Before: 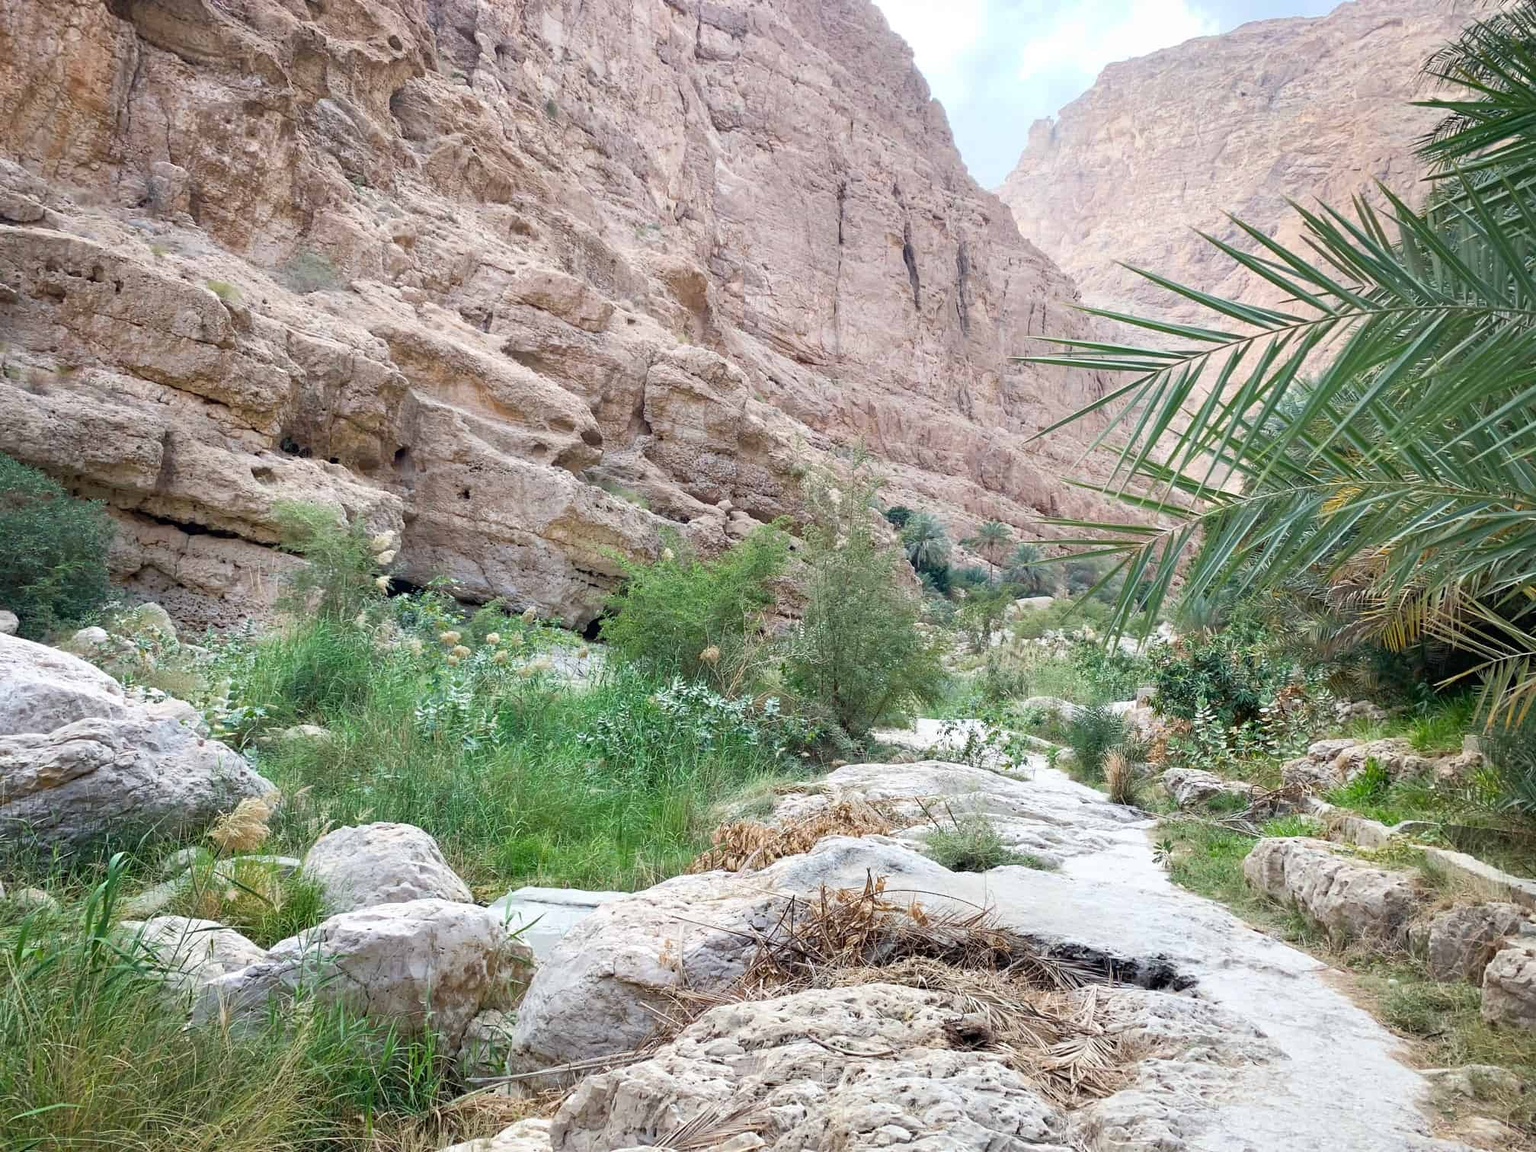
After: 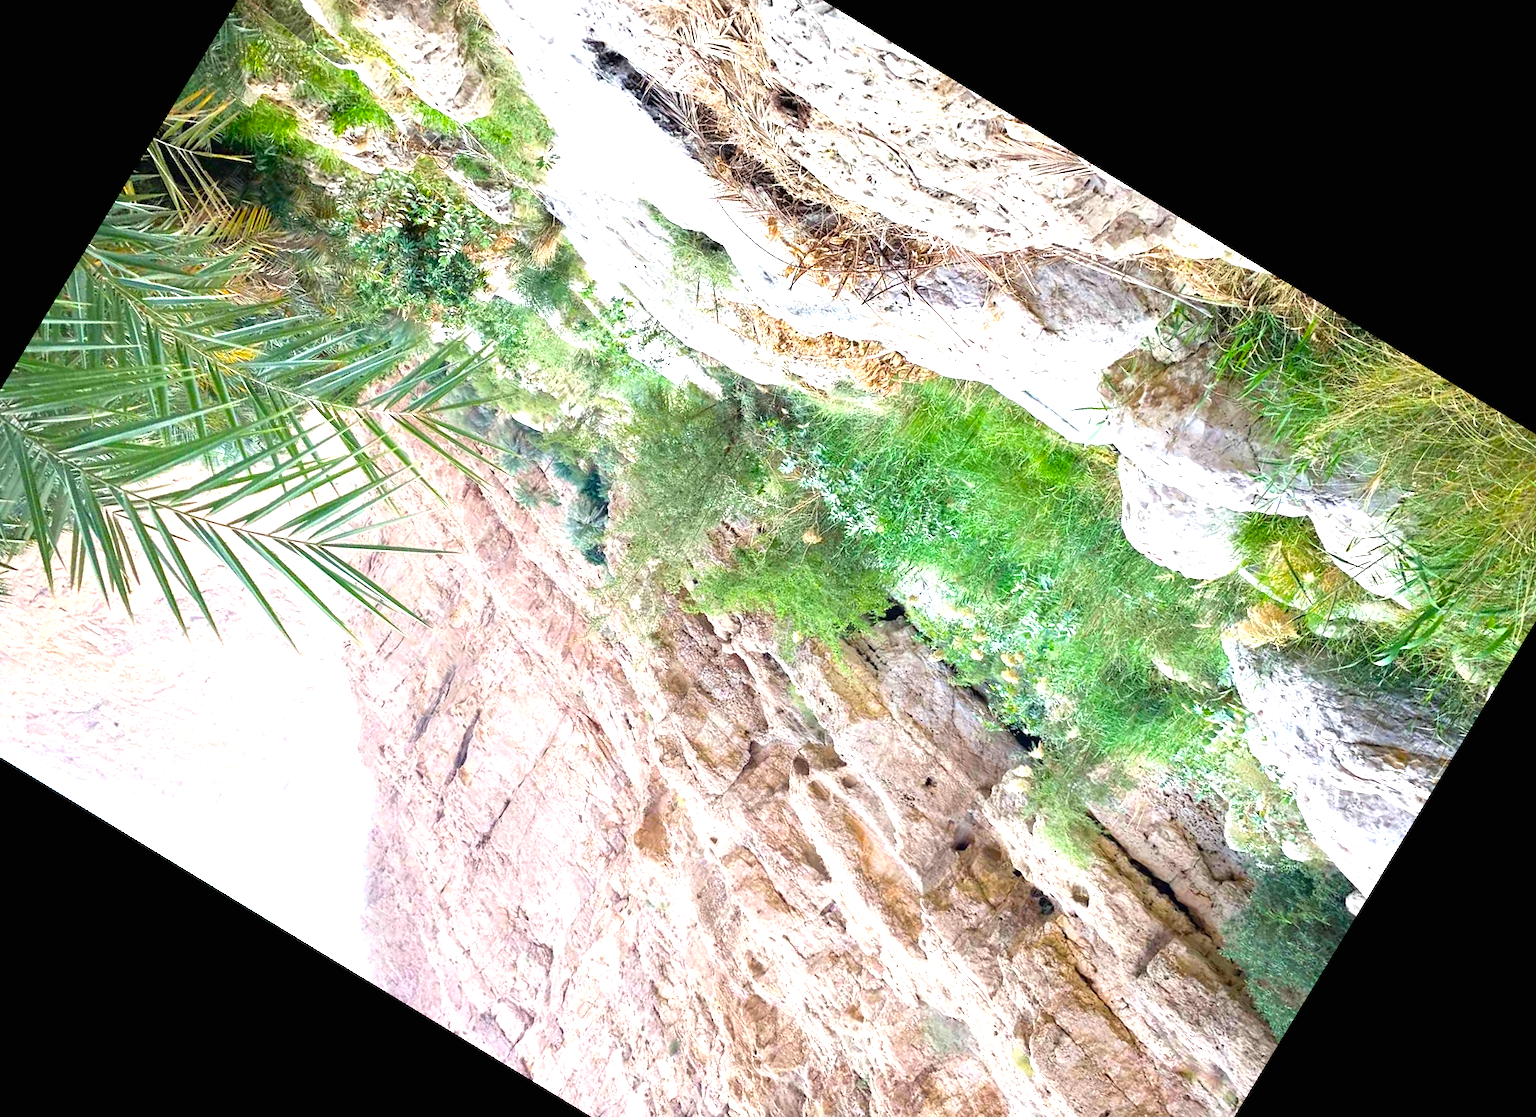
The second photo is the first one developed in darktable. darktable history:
crop and rotate: angle 148.68°, left 9.111%, top 15.603%, right 4.588%, bottom 17.041%
color balance rgb: perceptual saturation grading › global saturation 30%, global vibrance 10%
exposure: black level correction 0, exposure 1.1 EV, compensate exposure bias true, compensate highlight preservation false
